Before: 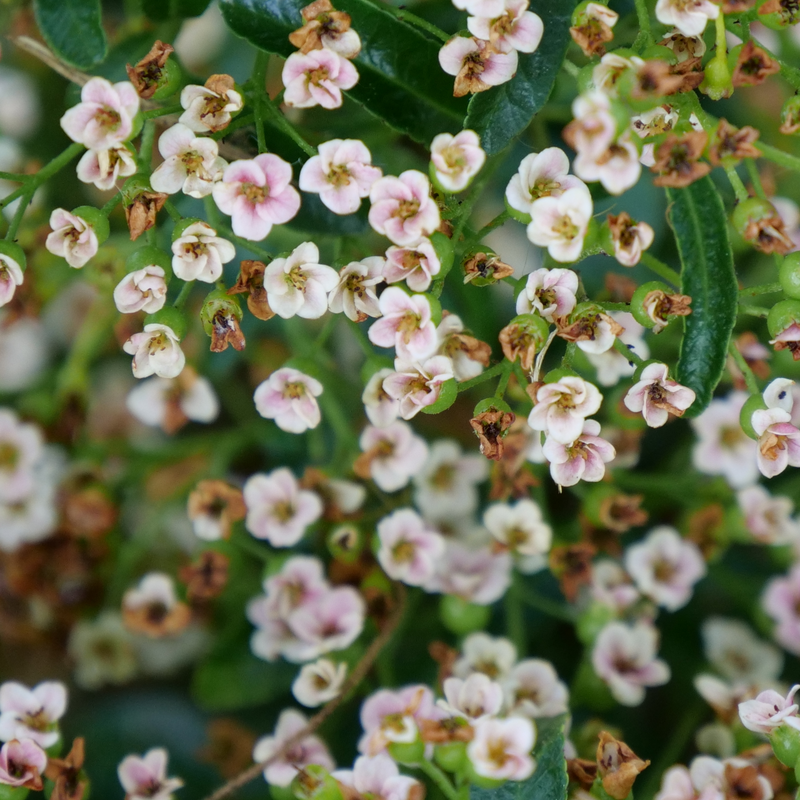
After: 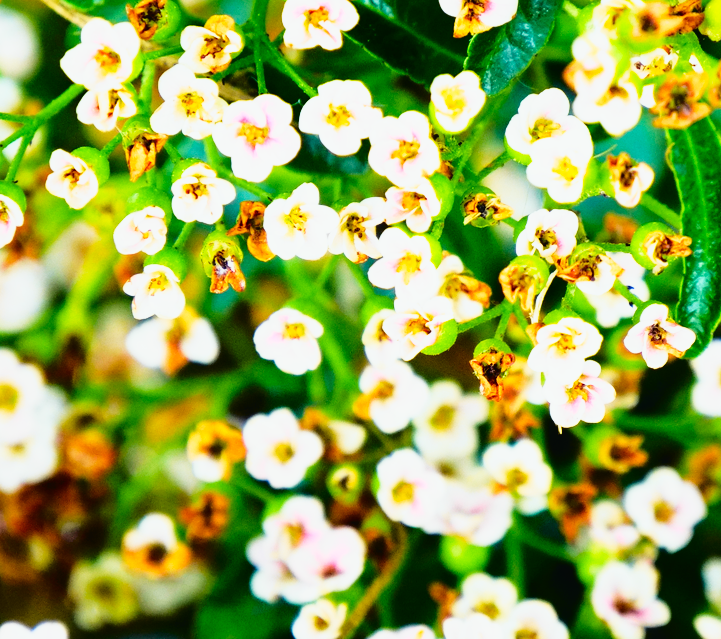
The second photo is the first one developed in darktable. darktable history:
tone curve: curves: ch0 [(0, 0.013) (0.129, 0.1) (0.327, 0.382) (0.489, 0.573) (0.66, 0.748) (0.858, 0.926) (1, 0.977)]; ch1 [(0, 0) (0.353, 0.344) (0.45, 0.46) (0.498, 0.495) (0.521, 0.506) (0.563, 0.559) (0.592, 0.585) (0.657, 0.655) (1, 1)]; ch2 [(0, 0) (0.333, 0.346) (0.375, 0.375) (0.427, 0.44) (0.5, 0.501) (0.505, 0.499) (0.528, 0.533) (0.579, 0.61) (0.612, 0.644) (0.66, 0.715) (1, 1)], color space Lab, independent channels, preserve colors none
crop: top 7.392%, right 9.796%, bottom 11.941%
contrast brightness saturation: contrast 0.039, saturation 0.066
base curve: curves: ch0 [(0, 0) (0.007, 0.004) (0.027, 0.03) (0.046, 0.07) (0.207, 0.54) (0.442, 0.872) (0.673, 0.972) (1, 1)], preserve colors none
color balance rgb: perceptual saturation grading › global saturation 19.724%, global vibrance 20.74%
color zones: curves: ch0 [(0, 0.5) (0.143, 0.5) (0.286, 0.5) (0.429, 0.5) (0.571, 0.5) (0.714, 0.476) (0.857, 0.5) (1, 0.5)]; ch2 [(0, 0.5) (0.143, 0.5) (0.286, 0.5) (0.429, 0.5) (0.571, 0.5) (0.714, 0.487) (0.857, 0.5) (1, 0.5)]
